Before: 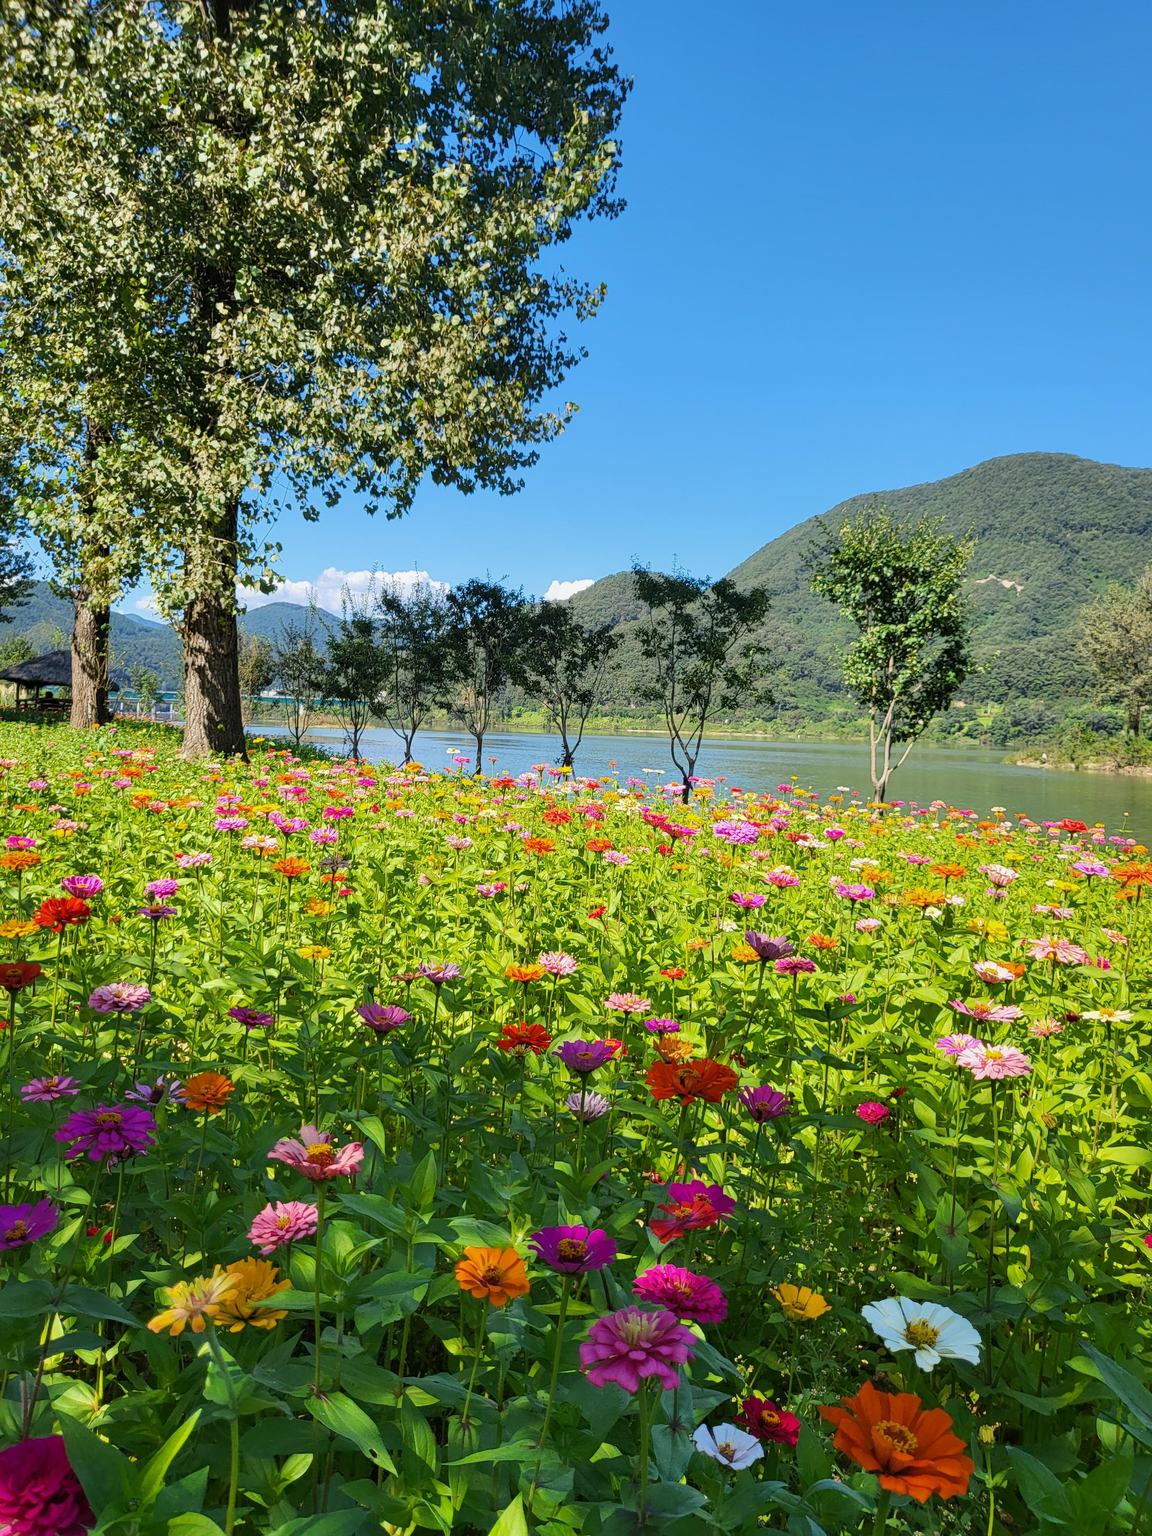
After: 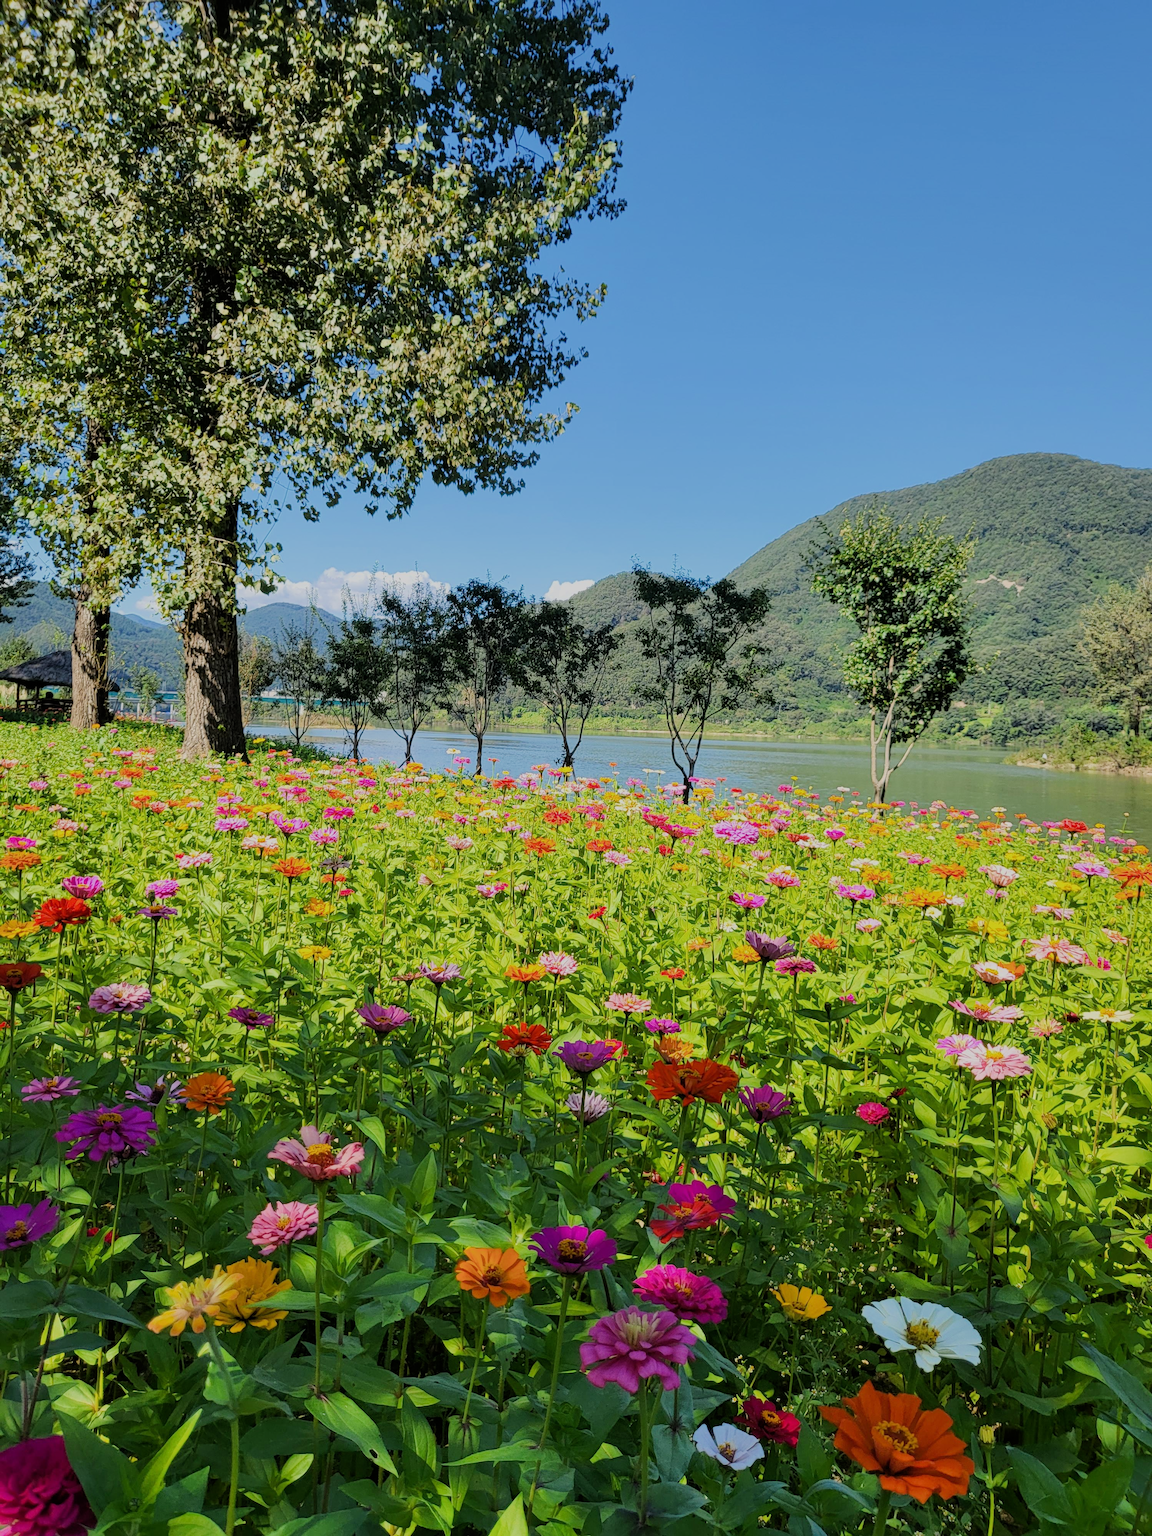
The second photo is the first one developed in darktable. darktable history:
filmic rgb: black relative exposure -8.35 EV, white relative exposure 4.68 EV, hardness 3.82
